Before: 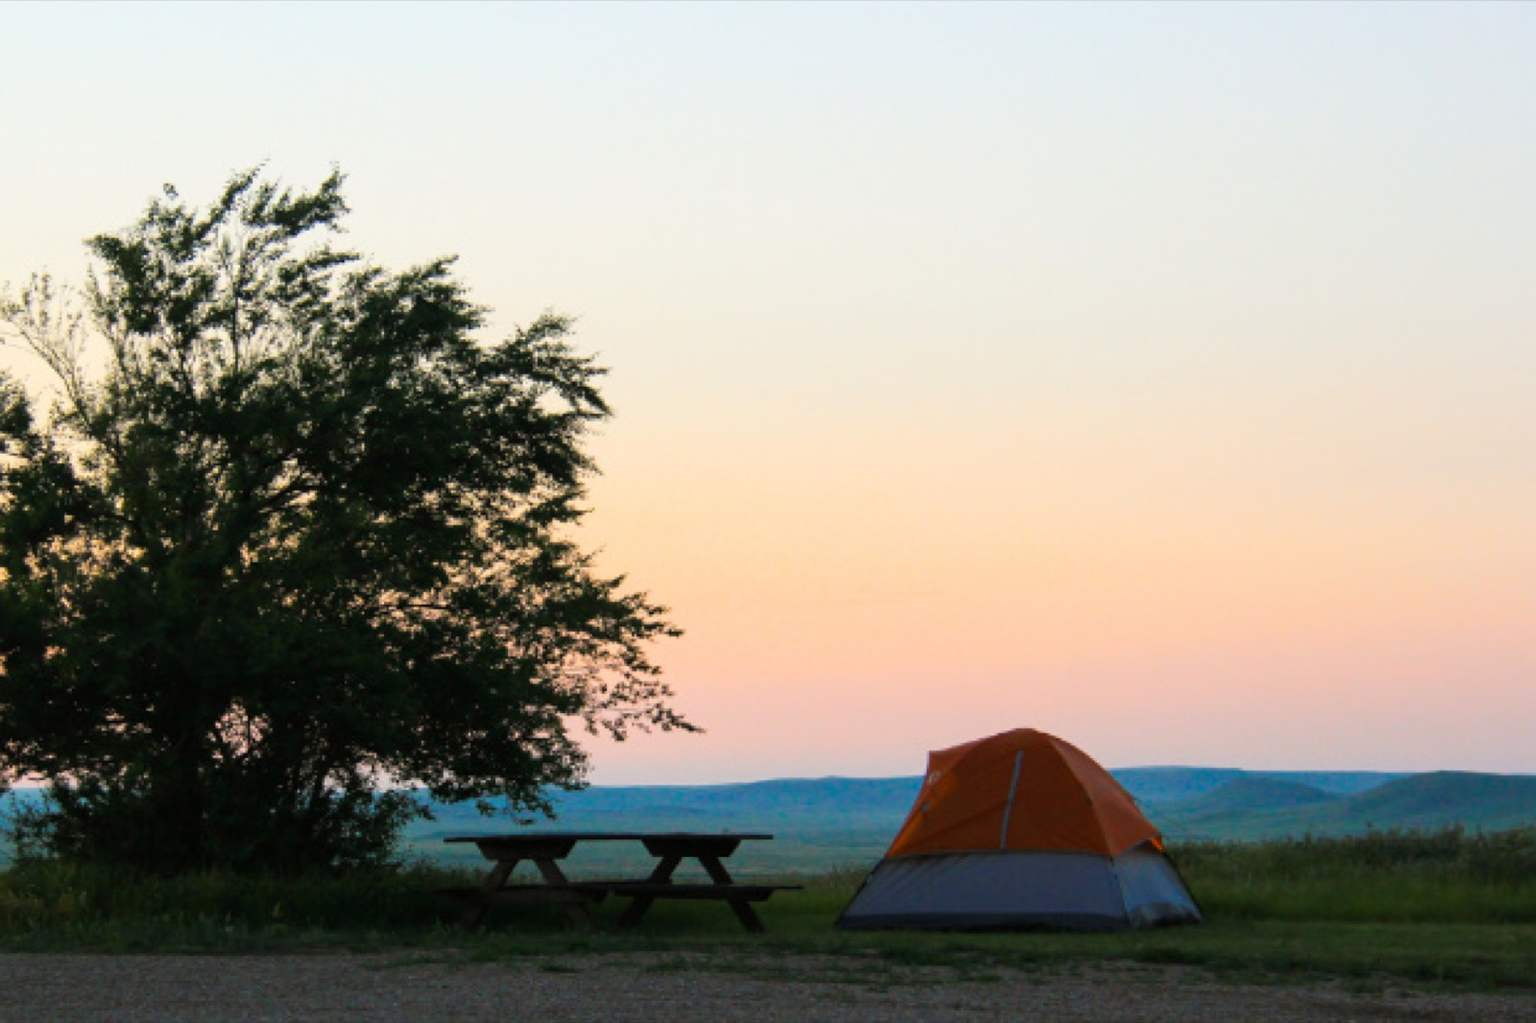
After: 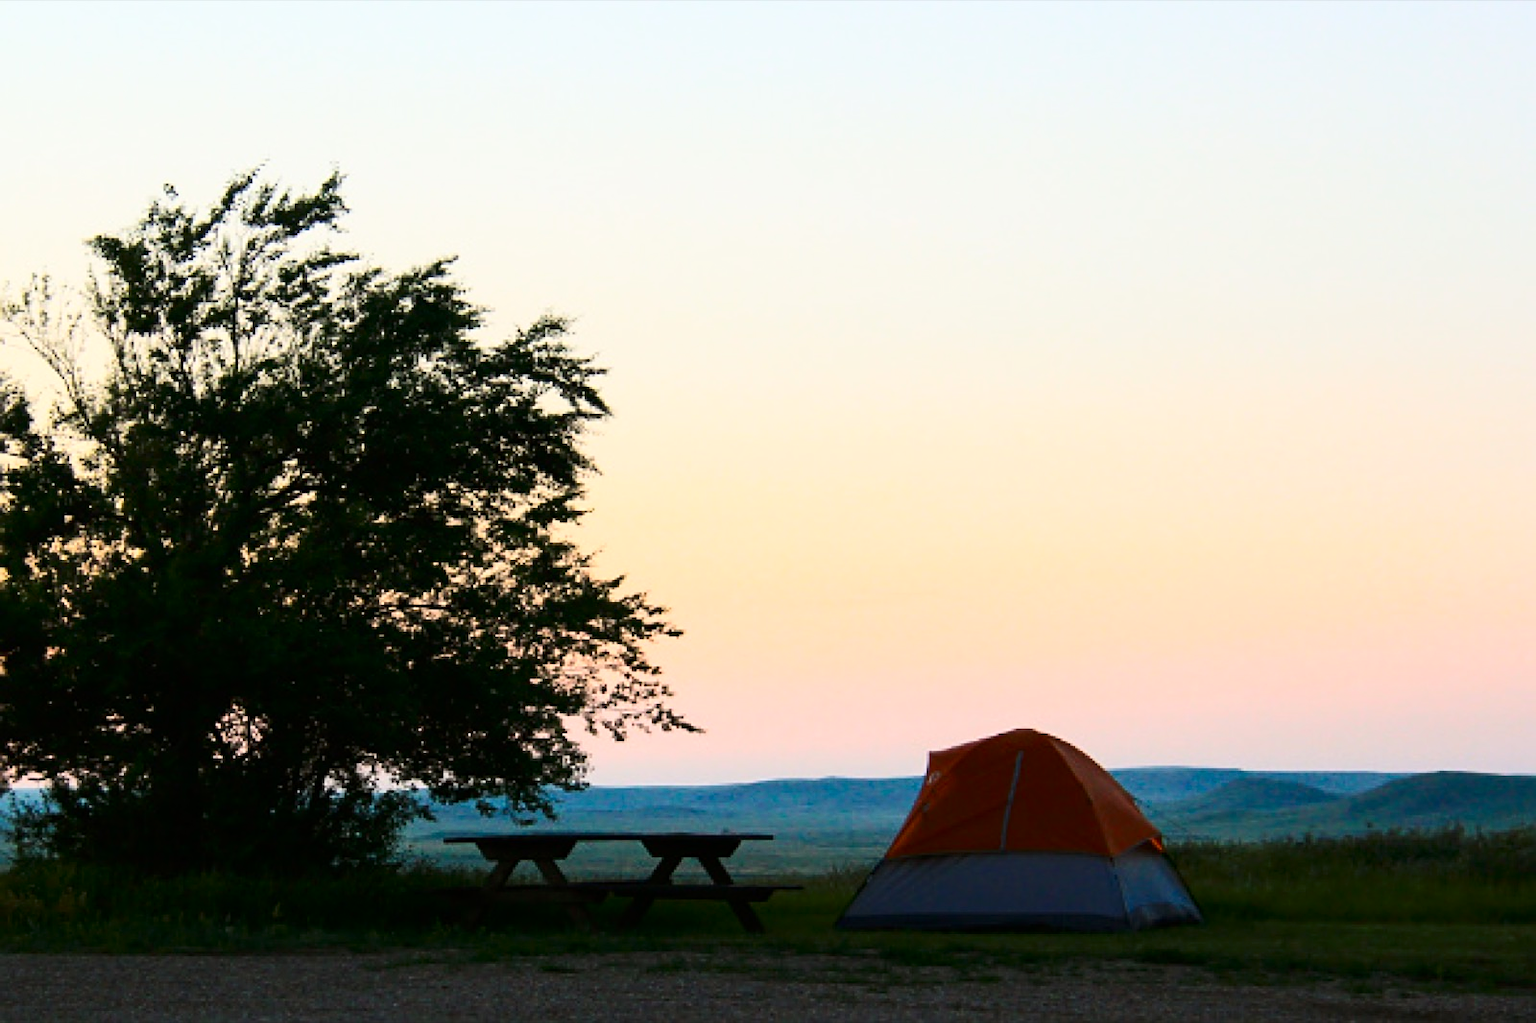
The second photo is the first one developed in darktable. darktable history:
sharpen: on, module defaults
contrast brightness saturation: contrast 0.273
